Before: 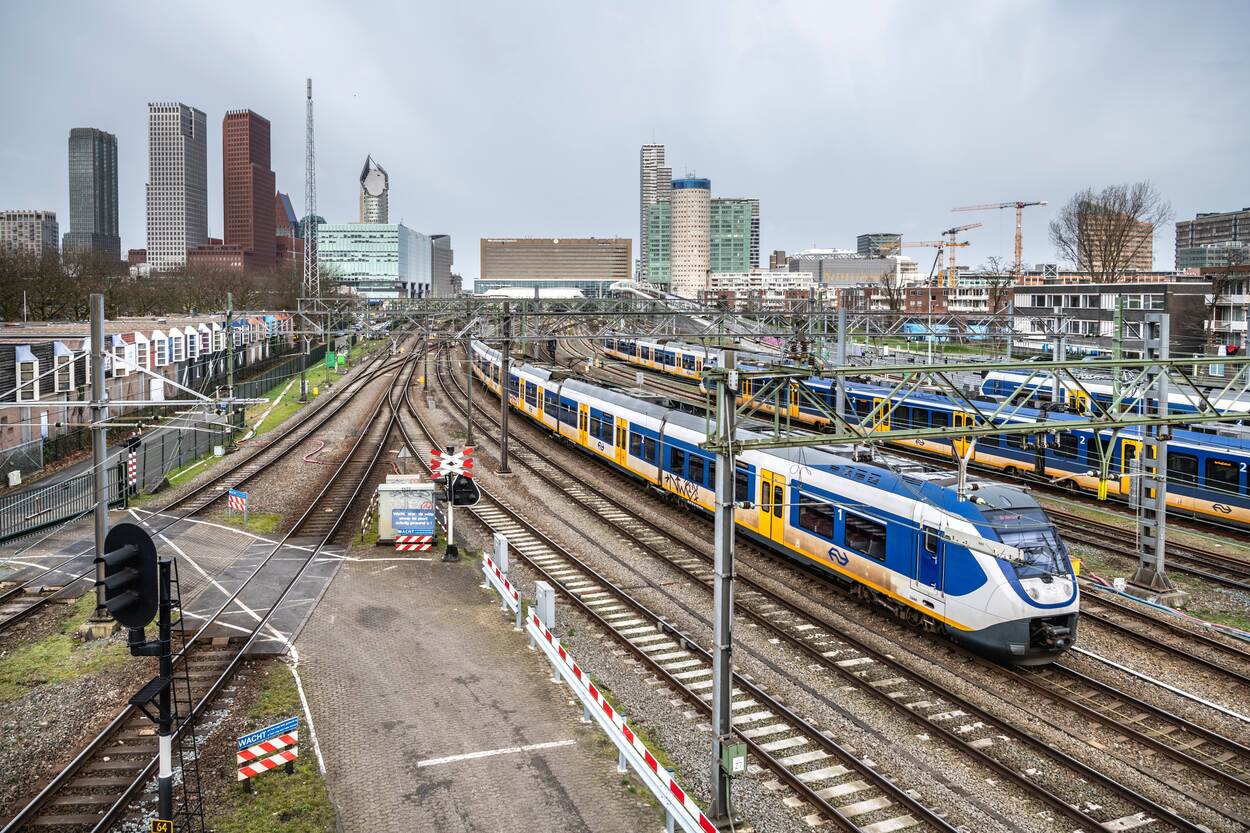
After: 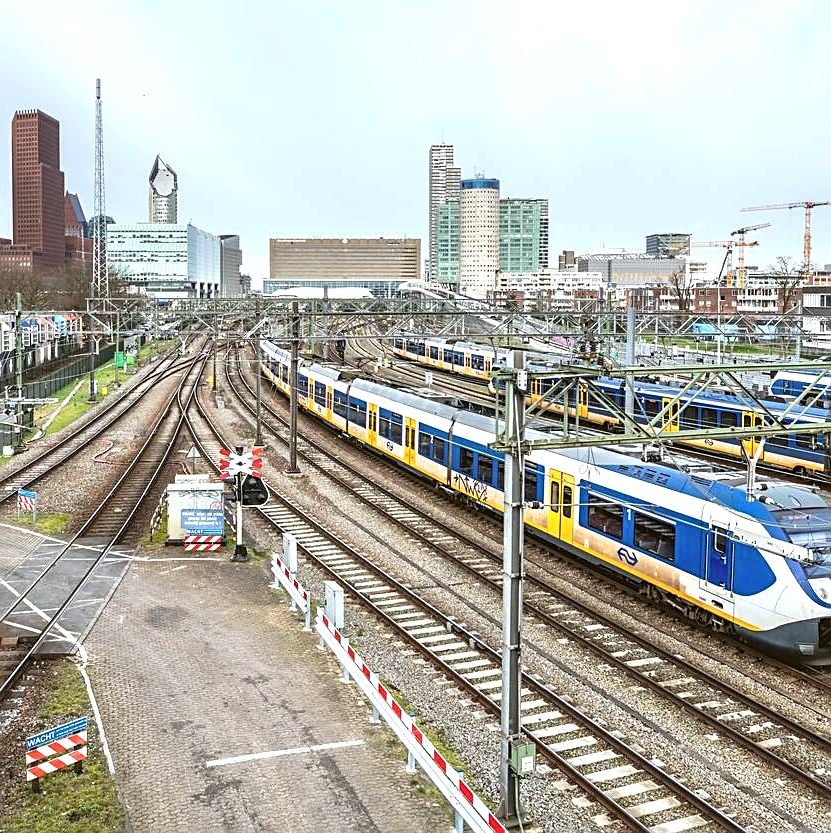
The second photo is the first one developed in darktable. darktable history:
exposure: black level correction 0, exposure 0.6 EV, compensate highlight preservation false
color balance: lift [1.004, 1.002, 1.002, 0.998], gamma [1, 1.007, 1.002, 0.993], gain [1, 0.977, 1.013, 1.023], contrast -3.64%
crop: left 16.899%, right 16.556%
sharpen: on, module defaults
